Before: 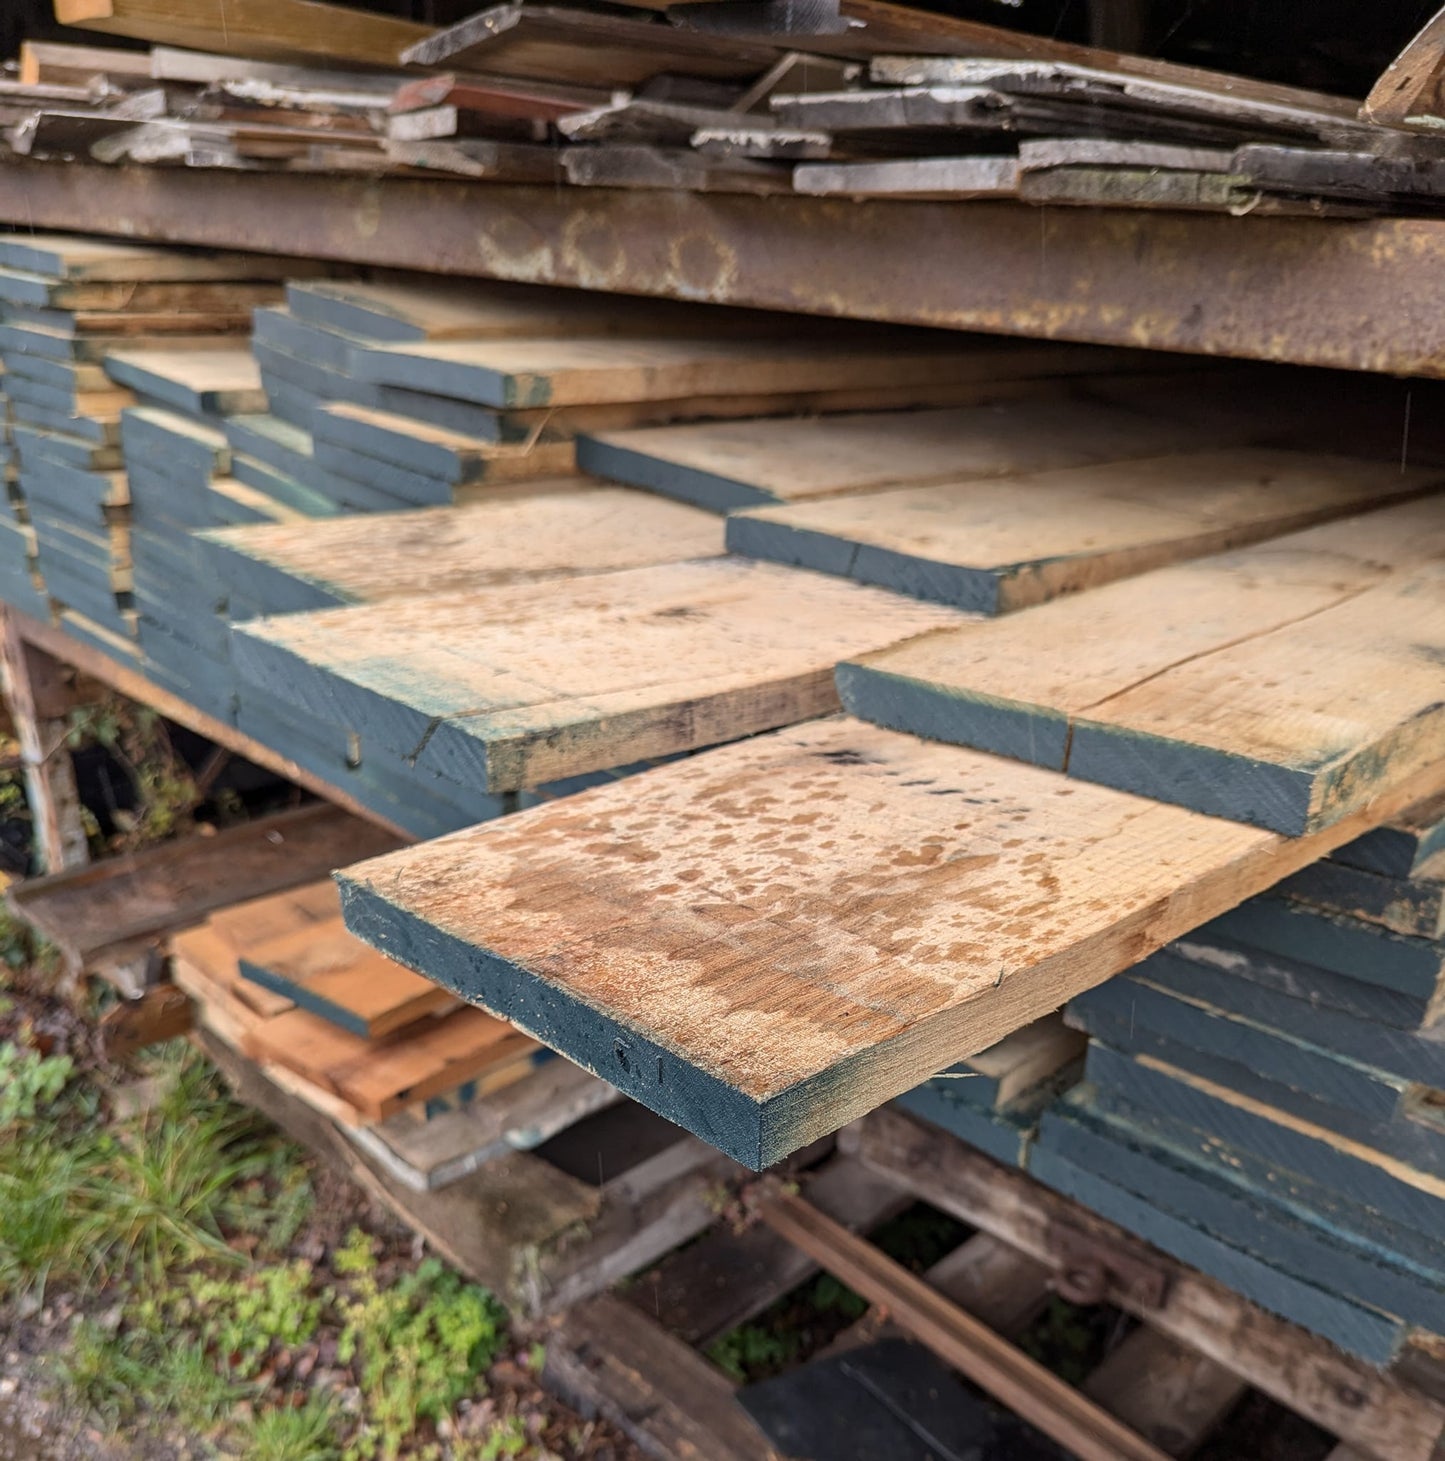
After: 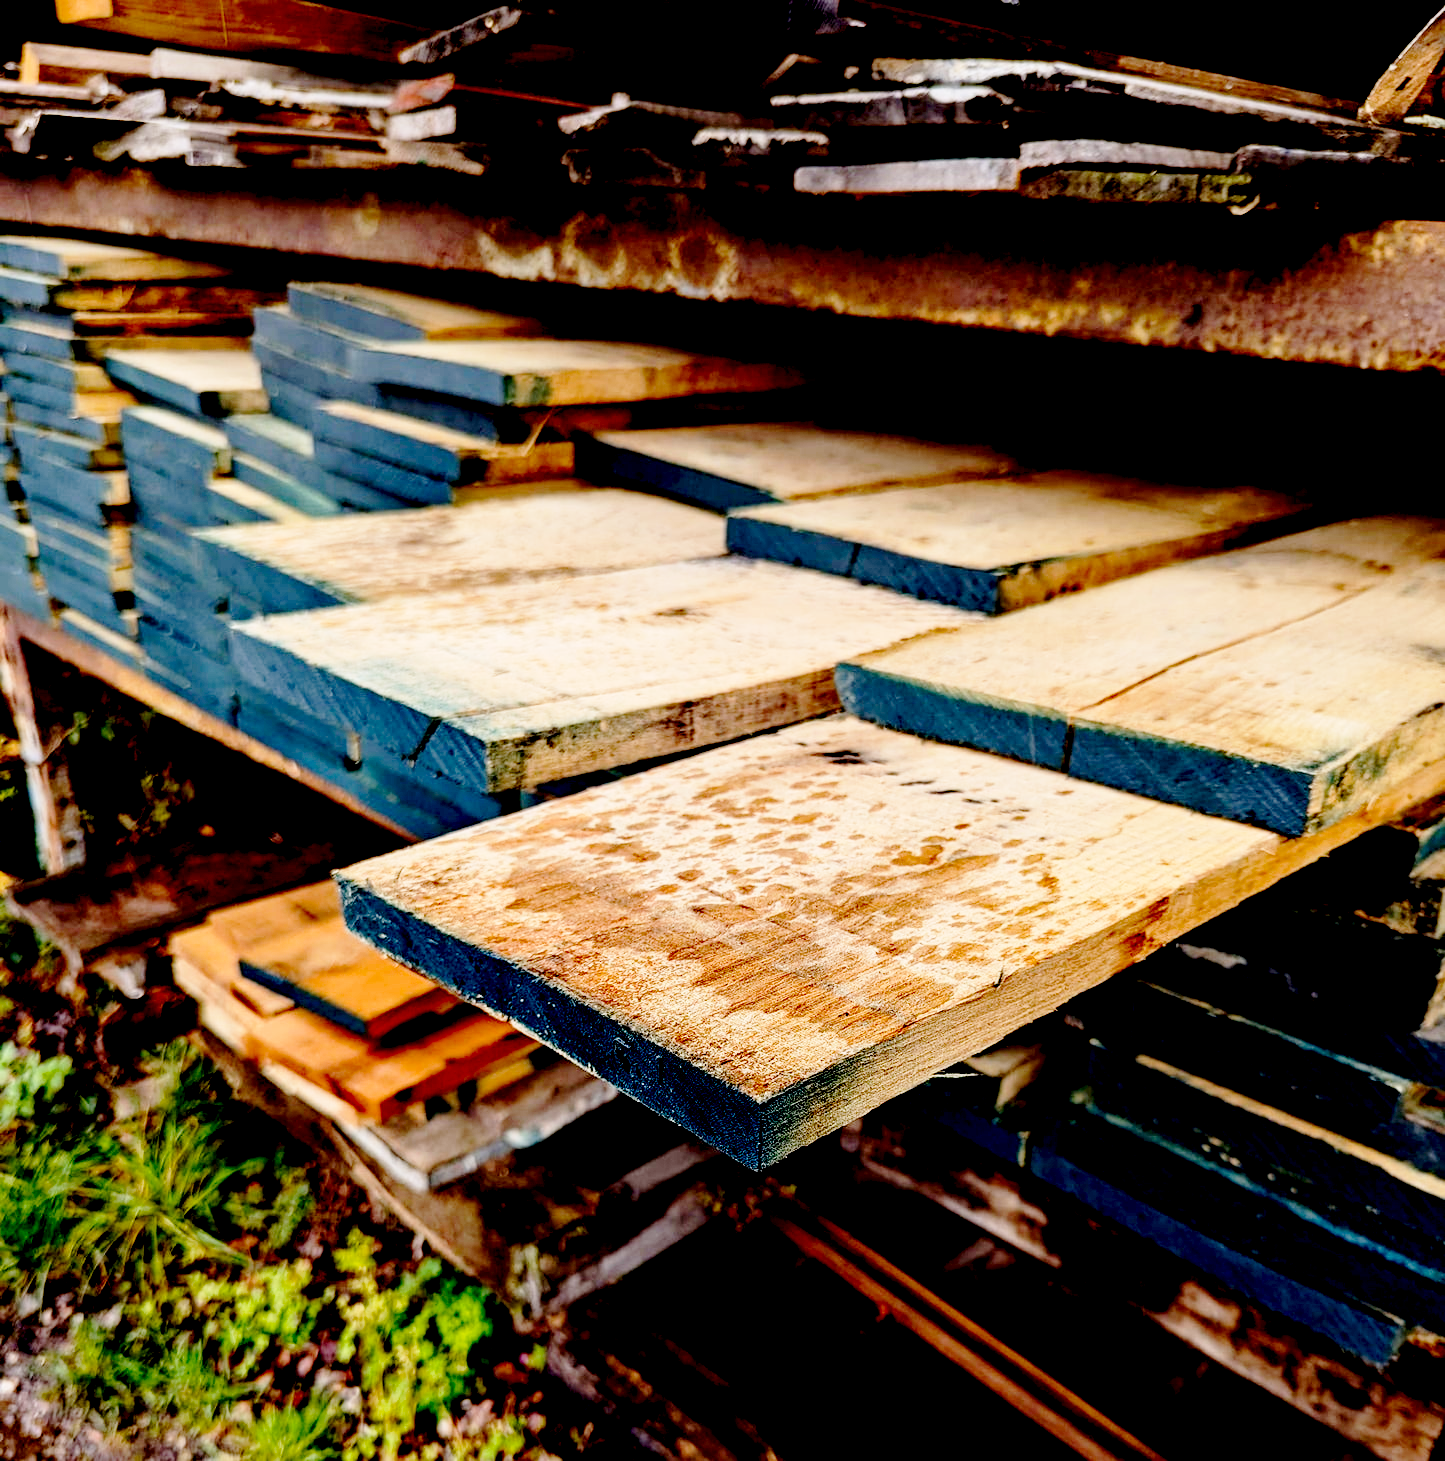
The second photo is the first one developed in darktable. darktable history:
base curve: curves: ch0 [(0, 0) (0.028, 0.03) (0.121, 0.232) (0.46, 0.748) (0.859, 0.968) (1, 1)], preserve colors none
exposure: black level correction 0.1, exposure -0.092 EV, compensate highlight preservation false
